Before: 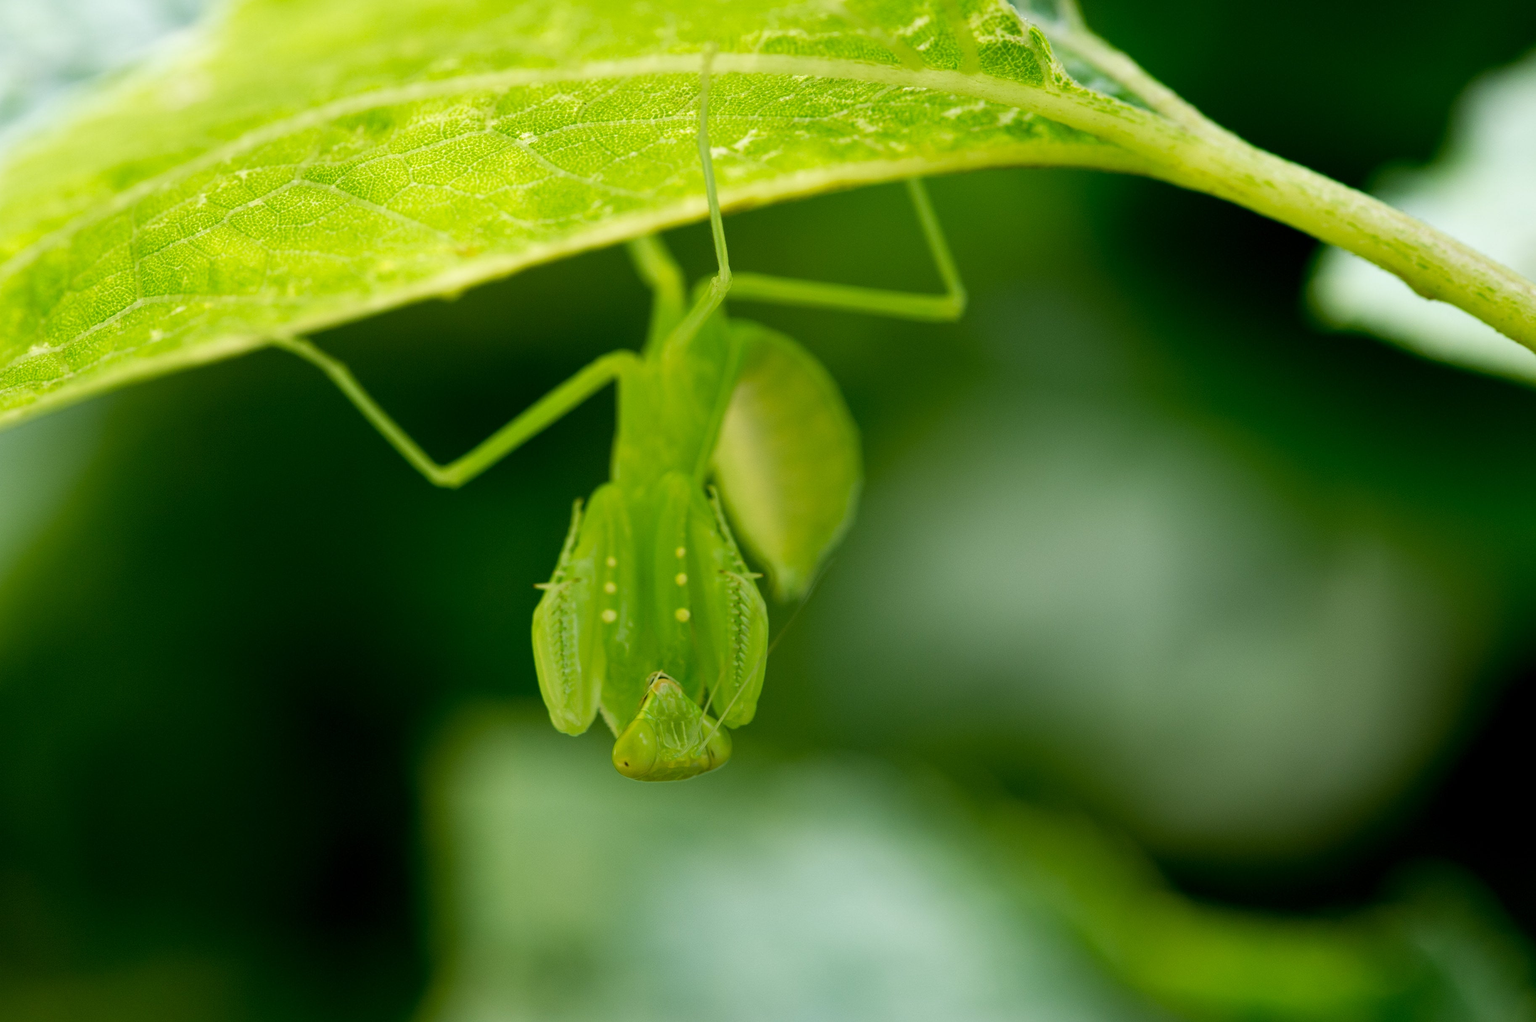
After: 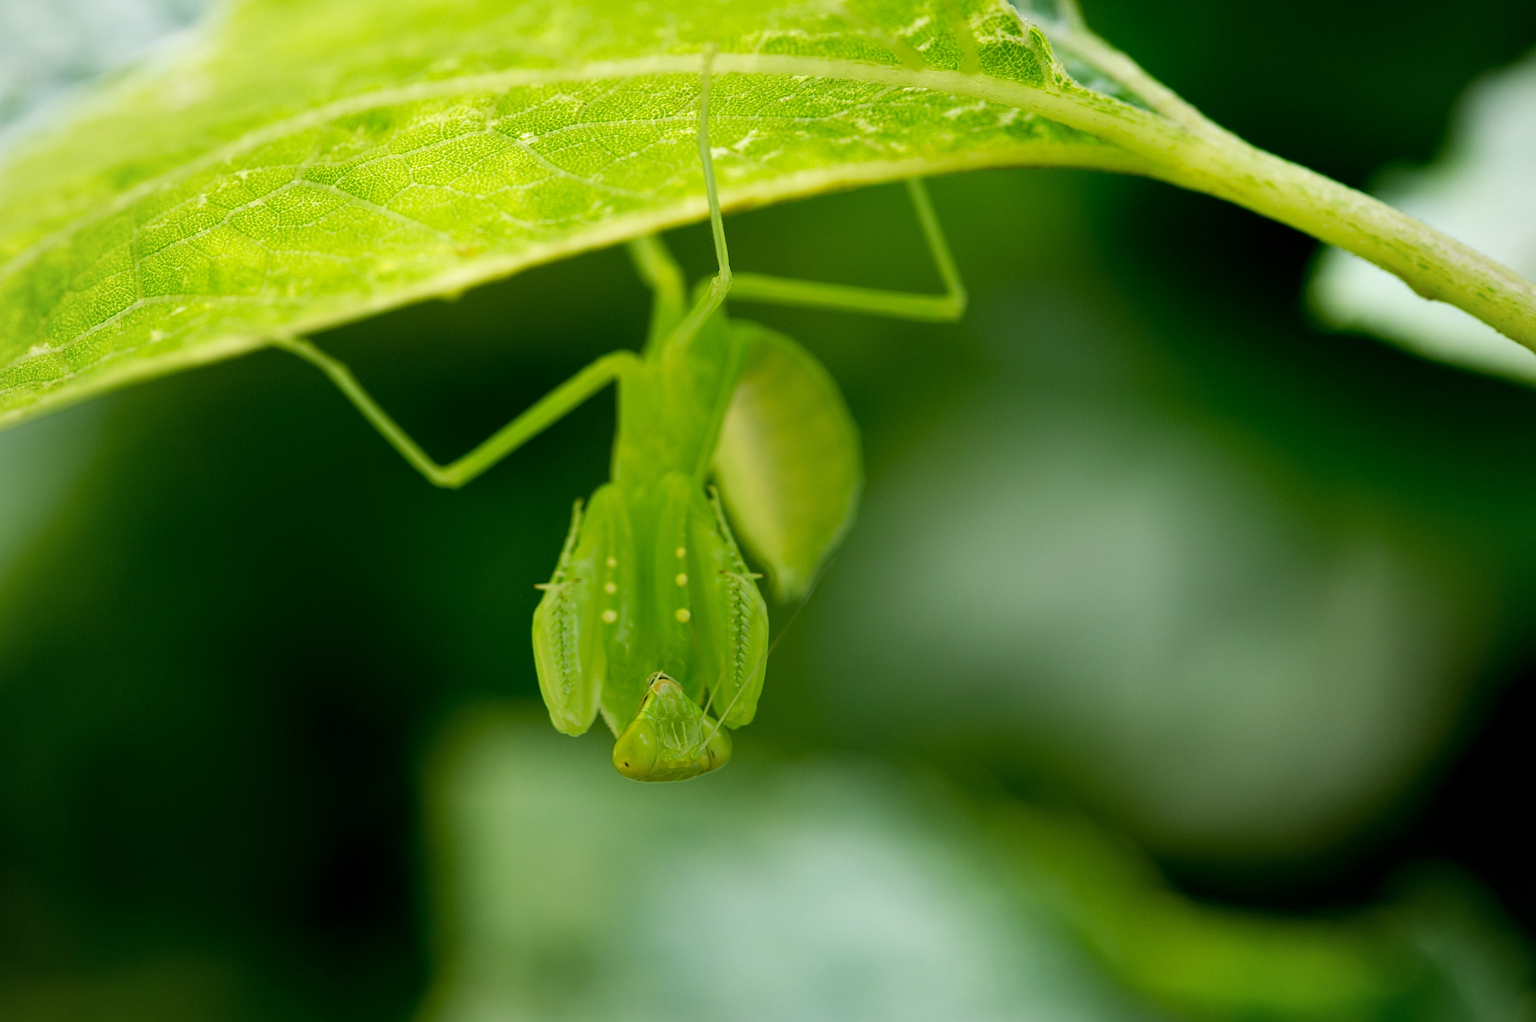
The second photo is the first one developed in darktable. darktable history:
sharpen: on, module defaults
vignetting: fall-off radius 60.86%, brightness -0.314, saturation -0.067
